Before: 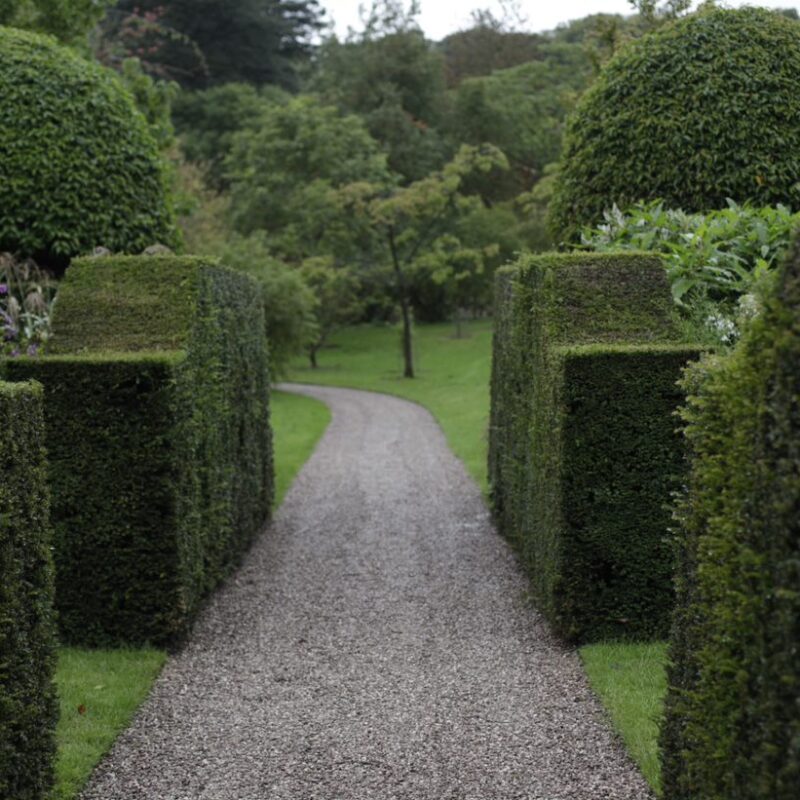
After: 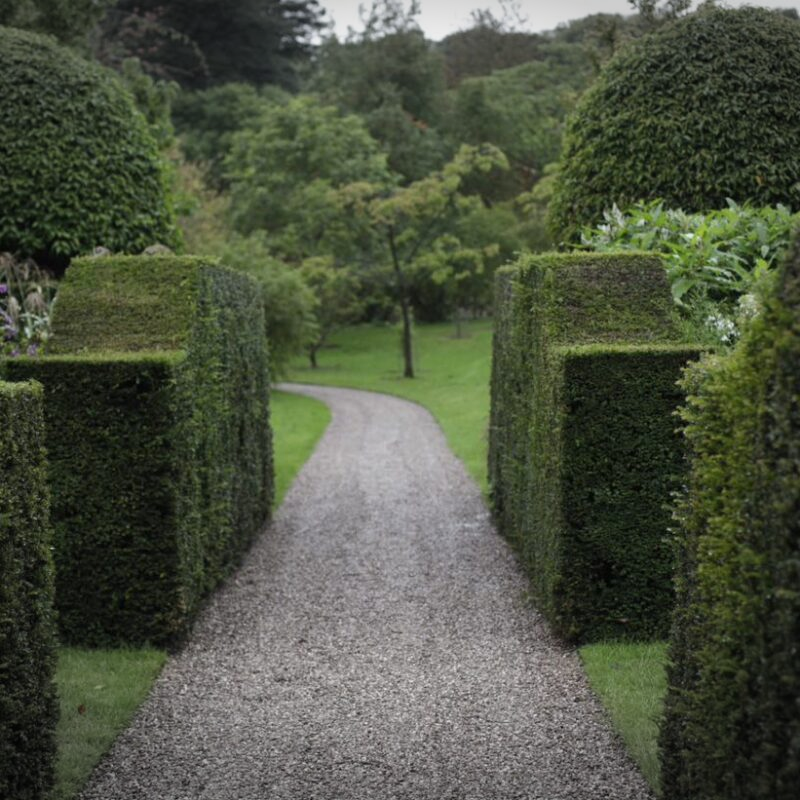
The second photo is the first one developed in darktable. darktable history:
exposure: black level correction 0, exposure 0.301 EV, compensate exposure bias true, compensate highlight preservation false
vignetting: fall-off start 100.37%, width/height ratio 1.308
